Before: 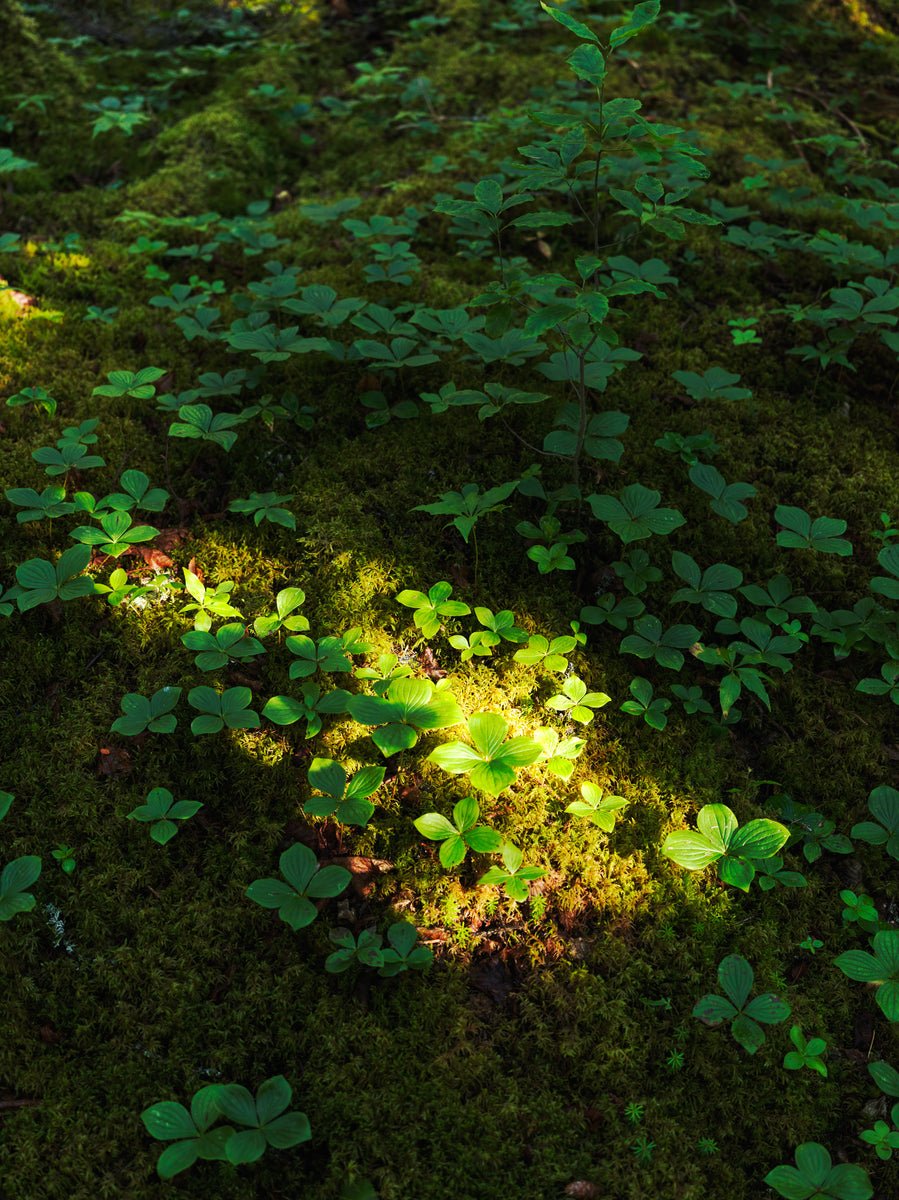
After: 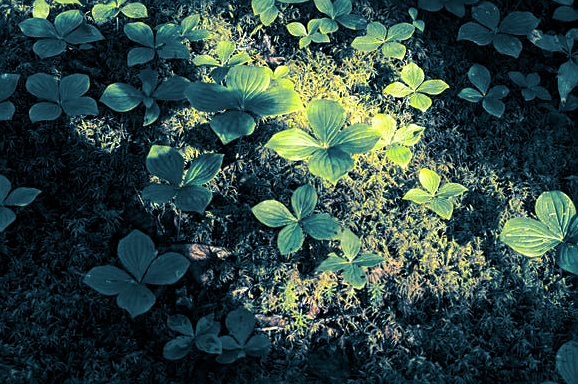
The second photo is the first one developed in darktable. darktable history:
local contrast: on, module defaults
sharpen: on, module defaults
split-toning: shadows › hue 212.4°, balance -70
crop: left 18.091%, top 51.13%, right 17.525%, bottom 16.85%
